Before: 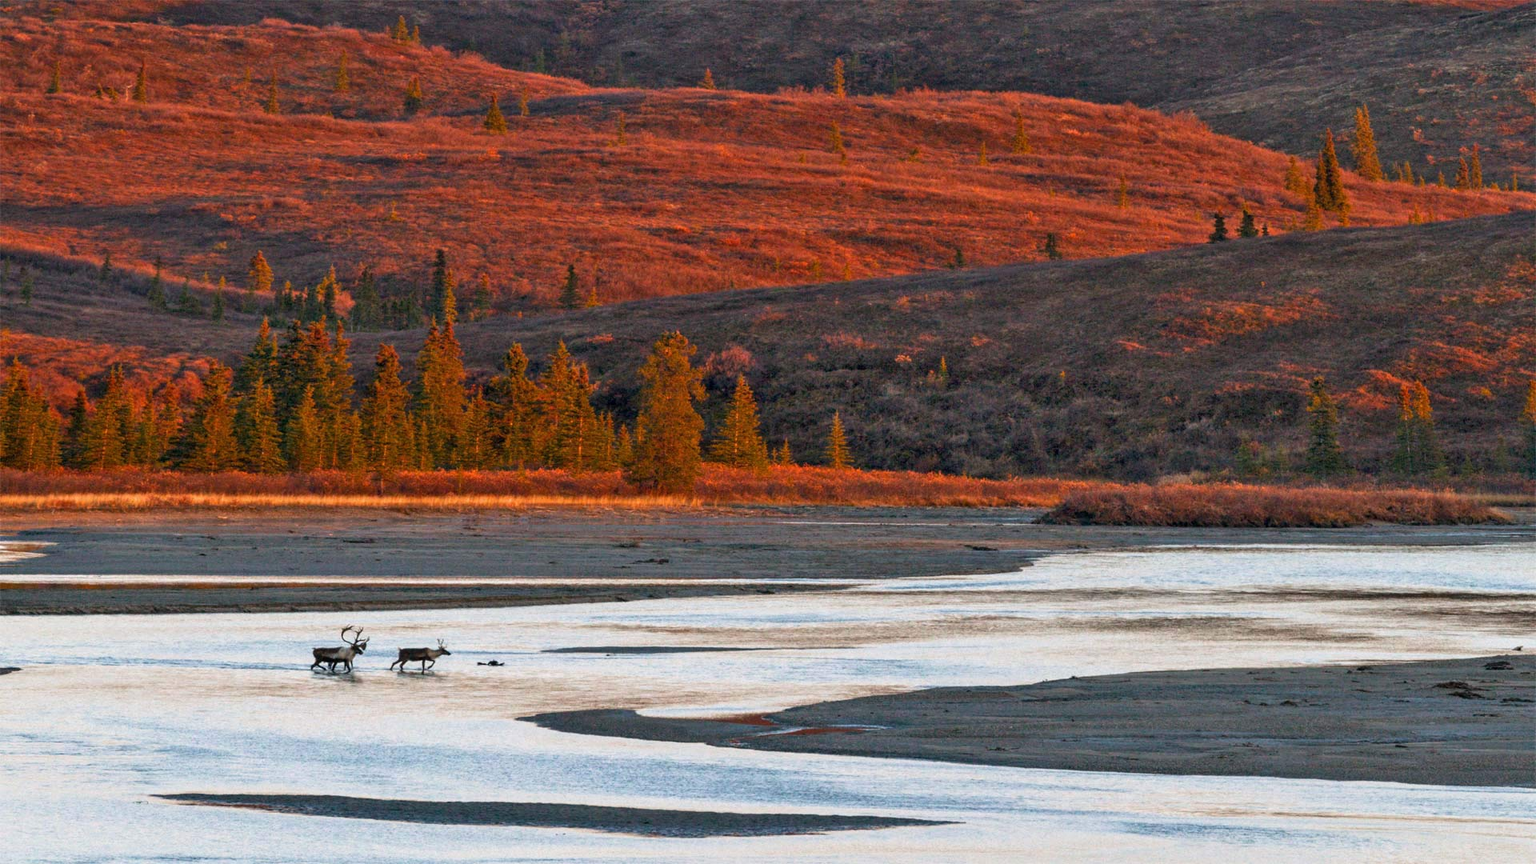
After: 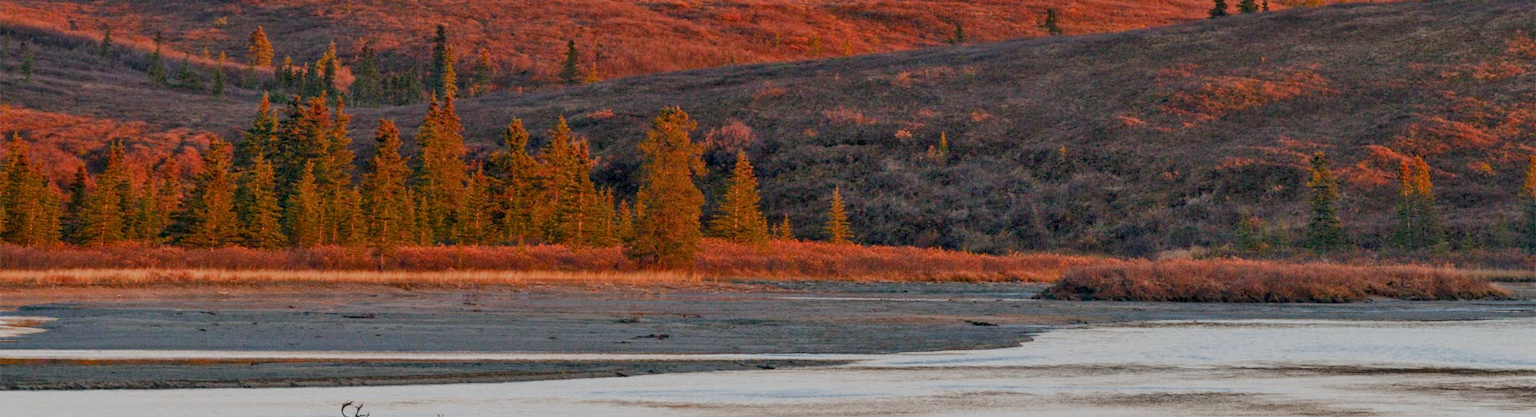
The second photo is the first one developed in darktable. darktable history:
sigmoid: contrast 1.05, skew -0.15
crop and rotate: top 26.056%, bottom 25.543%
